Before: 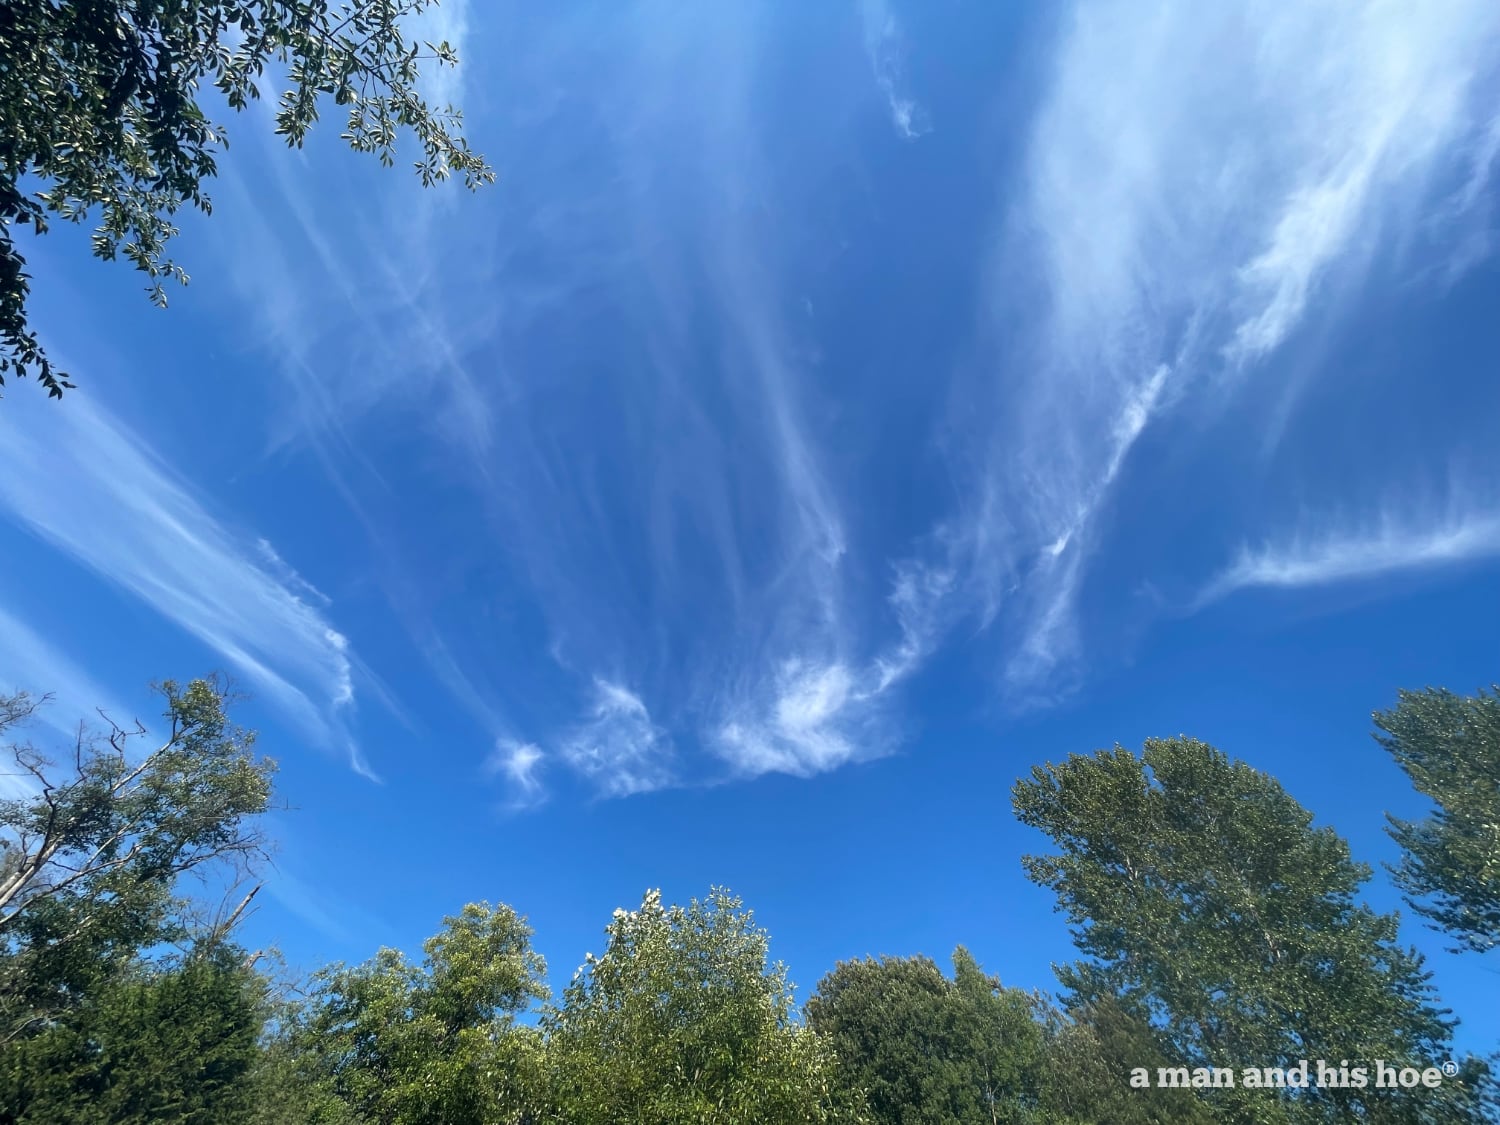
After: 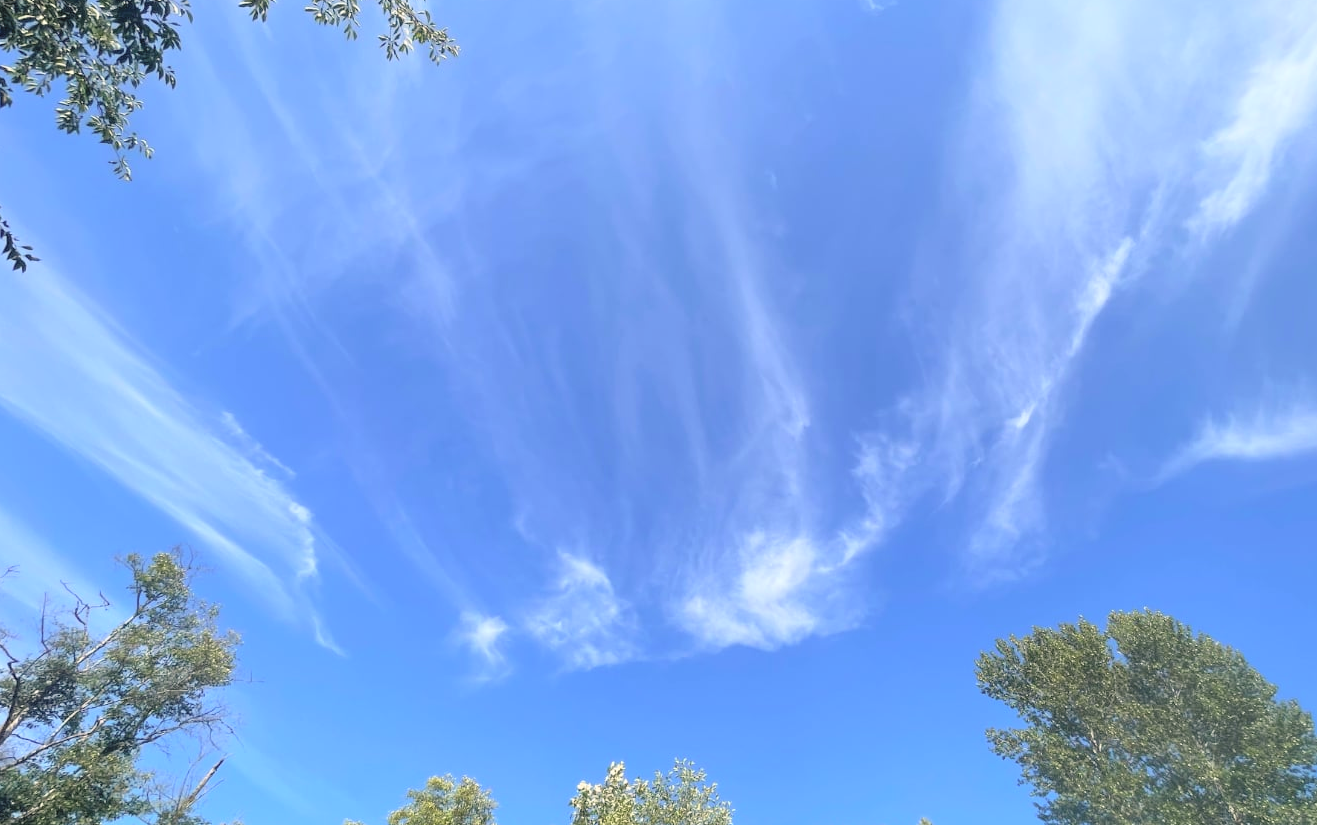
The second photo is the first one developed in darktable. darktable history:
contrast brightness saturation: contrast 0.101, brightness 0.319, saturation 0.143
color correction: highlights a* 3.81, highlights b* 5.14
crop and rotate: left 2.454%, top 11.295%, right 9.681%, bottom 15.362%
